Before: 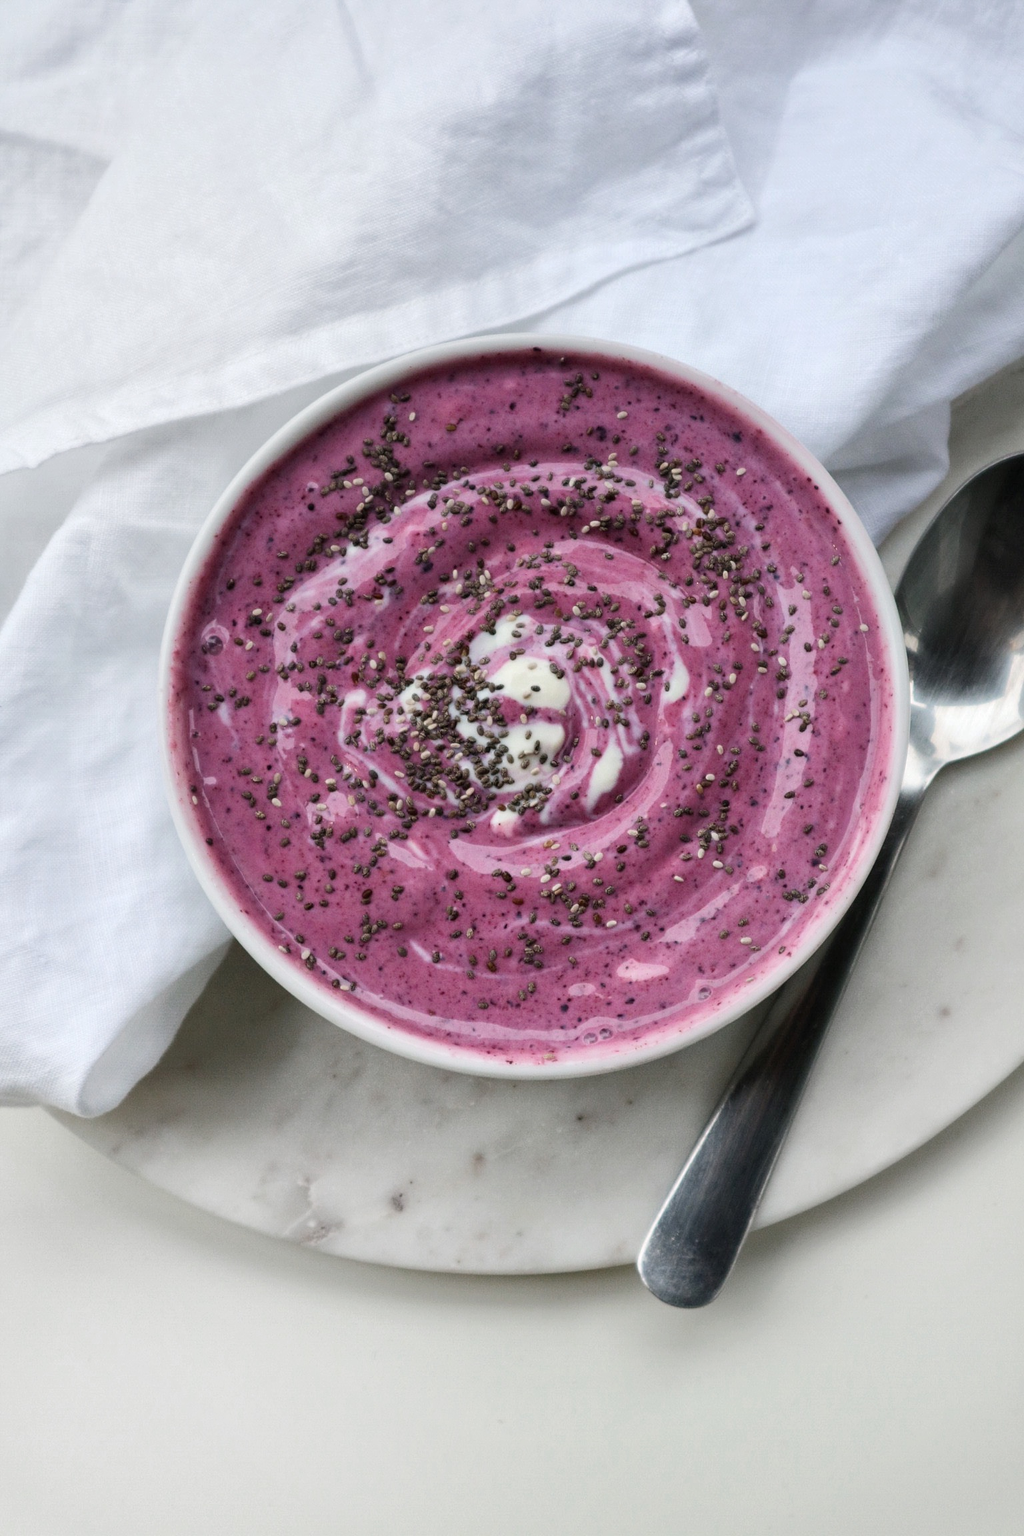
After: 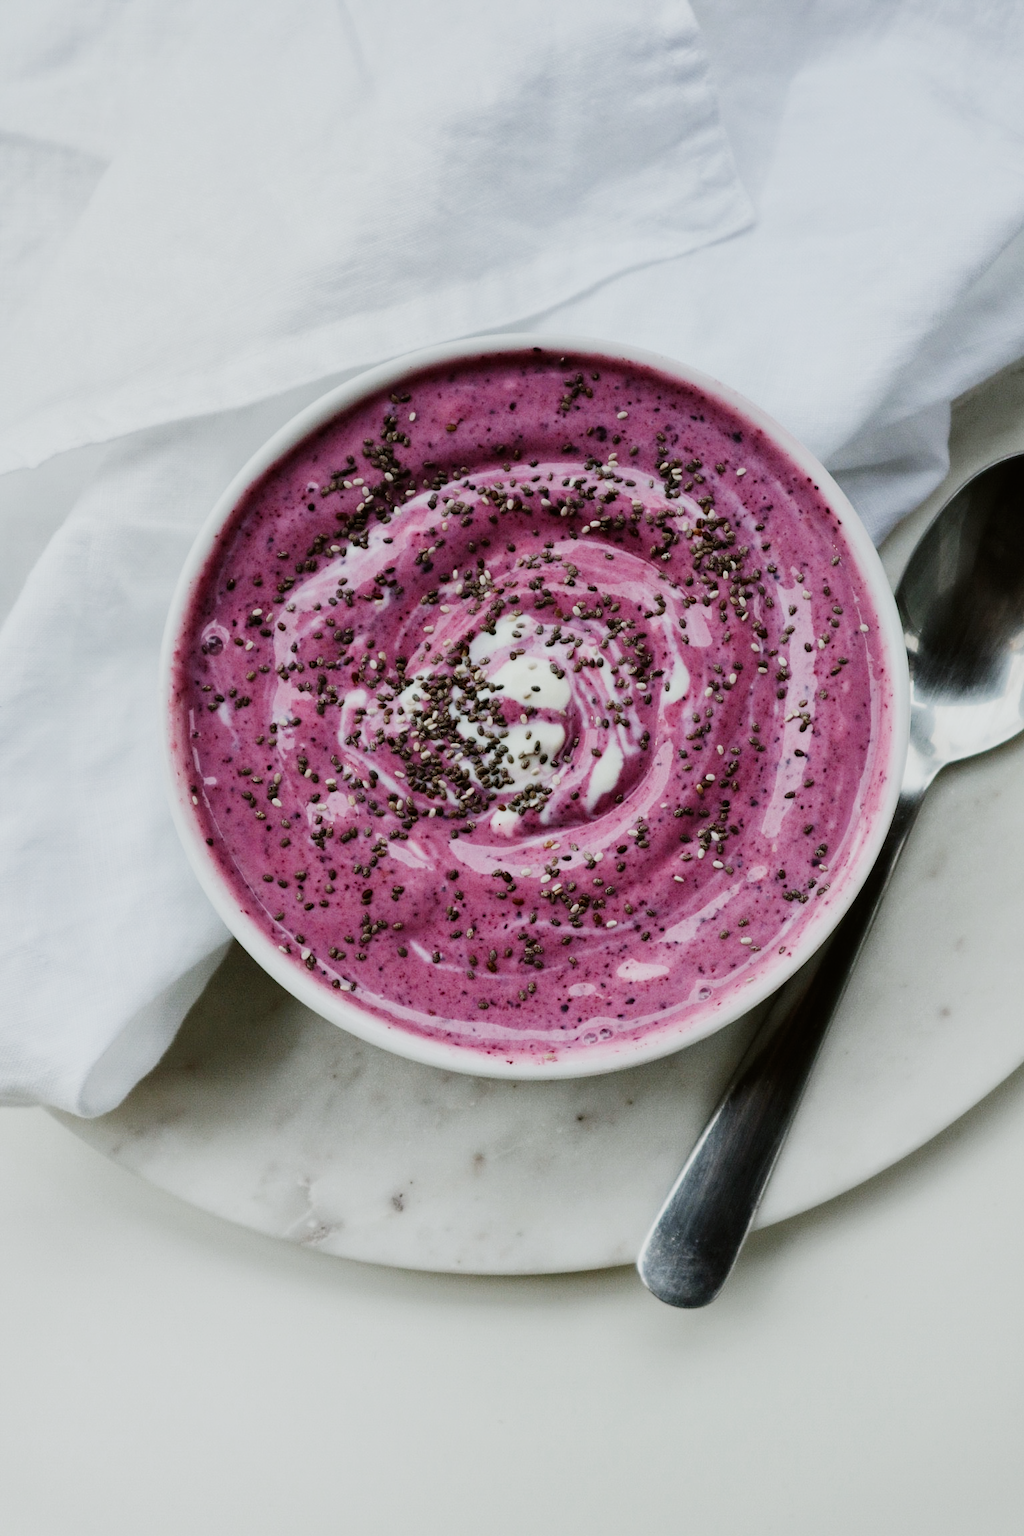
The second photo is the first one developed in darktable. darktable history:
sigmoid: contrast 1.7, skew -0.2, preserve hue 0%, red attenuation 0.1, red rotation 0.035, green attenuation 0.1, green rotation -0.017, blue attenuation 0.15, blue rotation -0.052, base primaries Rec2020
color balance: lift [1.004, 1.002, 1.002, 0.998], gamma [1, 1.007, 1.002, 0.993], gain [1, 0.977, 1.013, 1.023], contrast -3.64%
